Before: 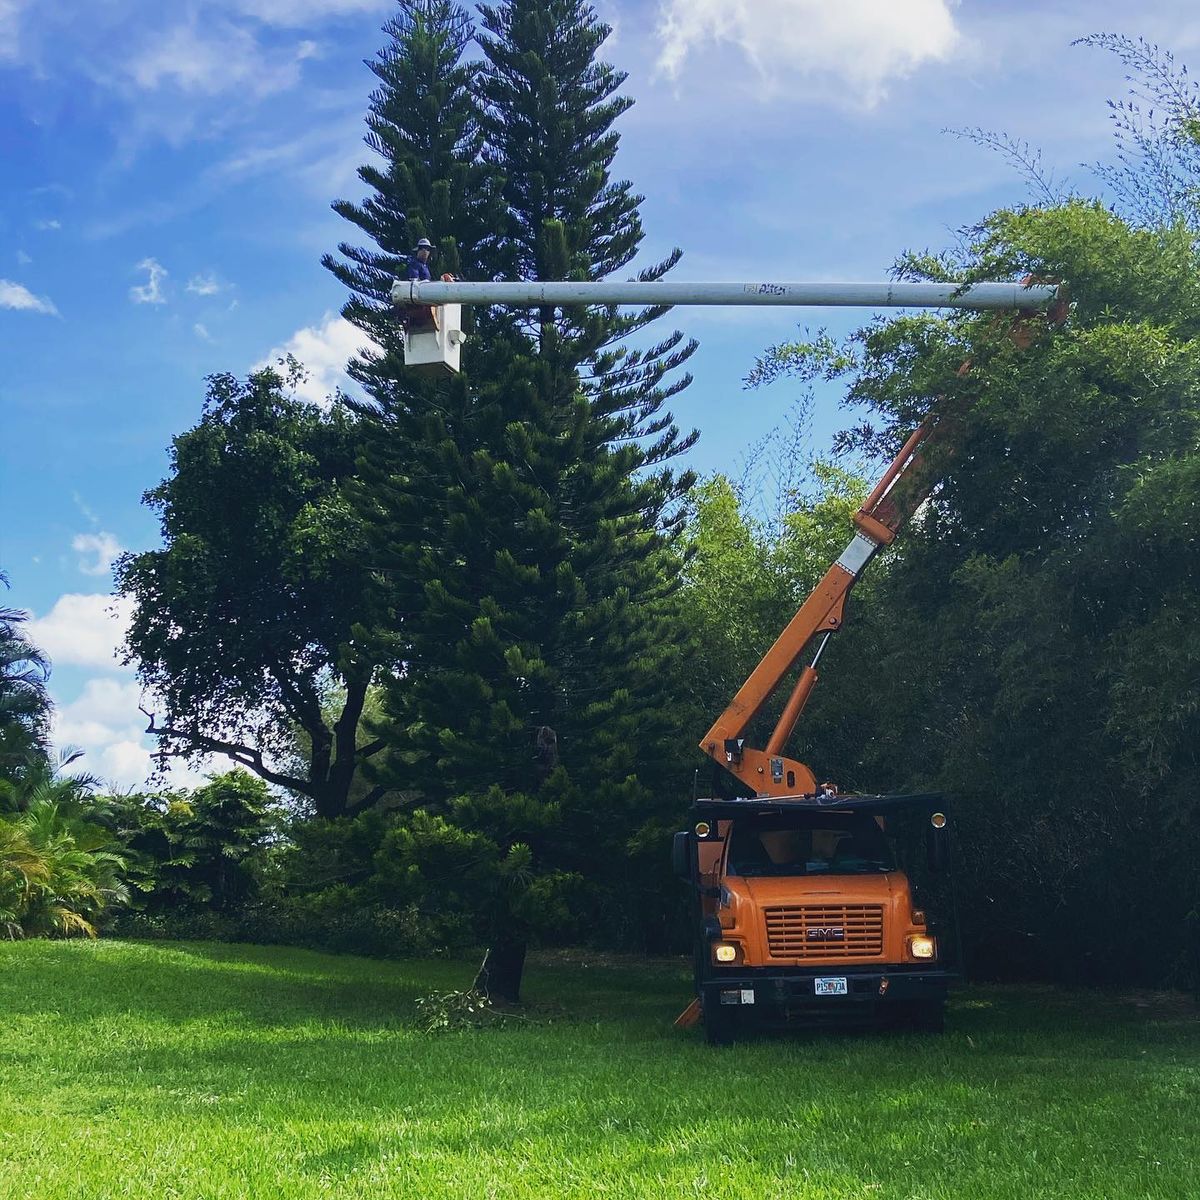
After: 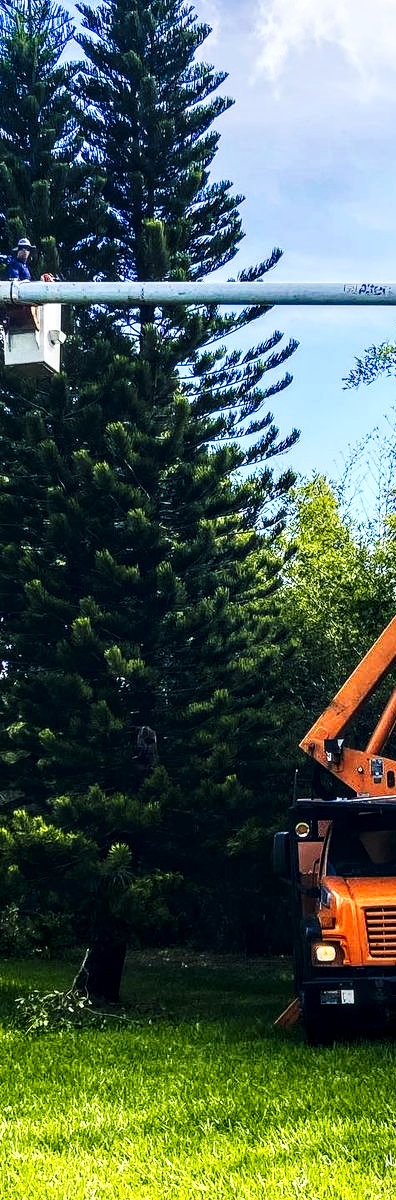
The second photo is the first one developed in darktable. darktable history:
crop: left 33.357%, right 33.636%
local contrast: detail 161%
color zones: curves: ch2 [(0, 0.5) (0.143, 0.5) (0.286, 0.489) (0.415, 0.421) (0.571, 0.5) (0.714, 0.5) (0.857, 0.5) (1, 0.5)]
contrast brightness saturation: contrast 0.198, brightness 0.147, saturation 0.147
tone curve: curves: ch0 [(0, 0) (0.003, 0.002) (0.011, 0.006) (0.025, 0.014) (0.044, 0.02) (0.069, 0.027) (0.1, 0.036) (0.136, 0.05) (0.177, 0.081) (0.224, 0.118) (0.277, 0.183) (0.335, 0.262) (0.399, 0.351) (0.468, 0.456) (0.543, 0.571) (0.623, 0.692) (0.709, 0.795) (0.801, 0.88) (0.898, 0.948) (1, 1)], preserve colors none
